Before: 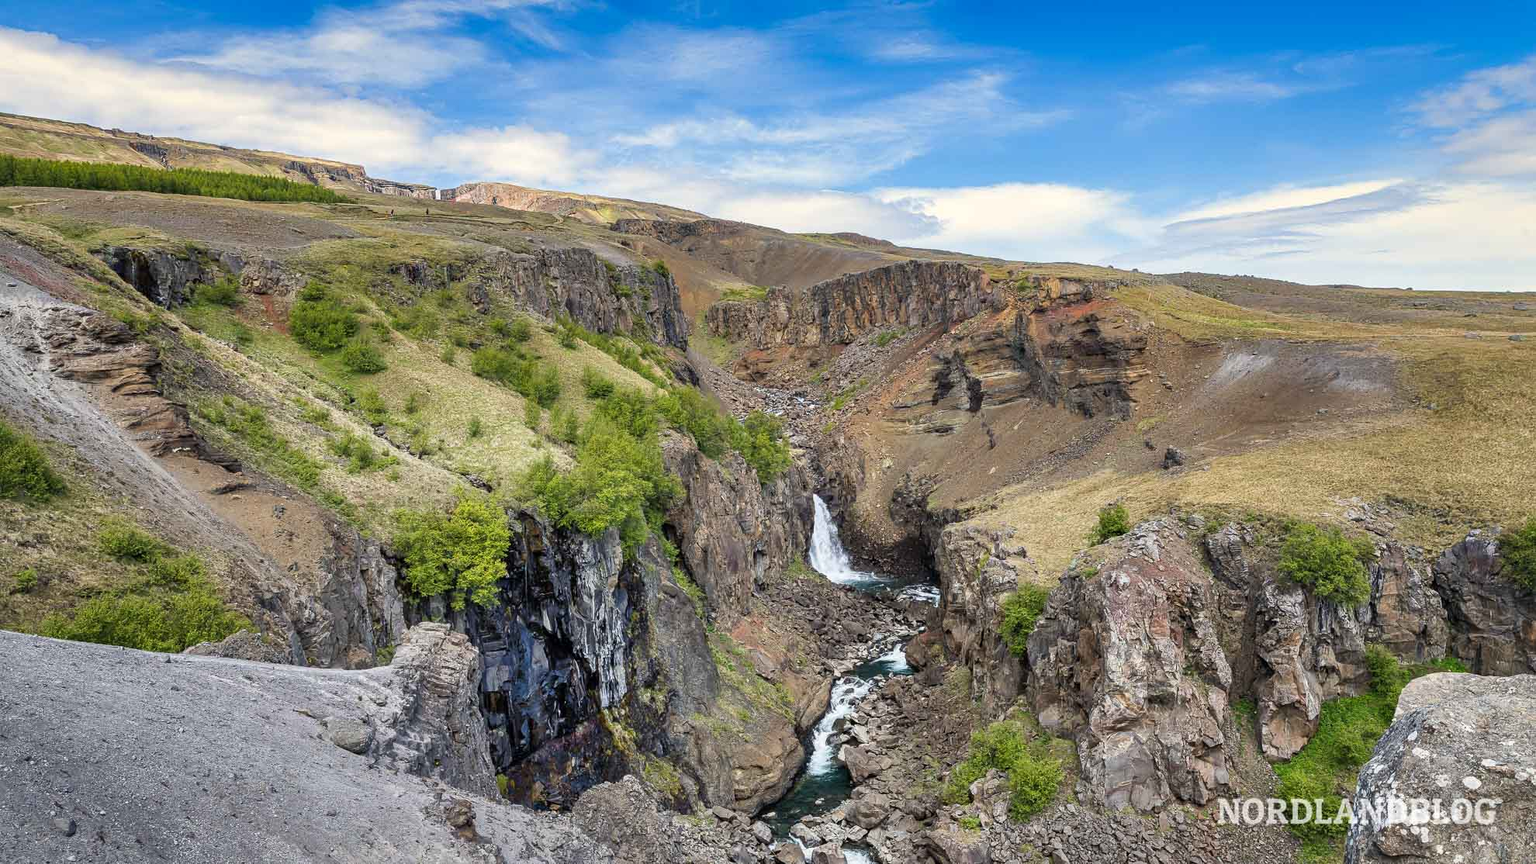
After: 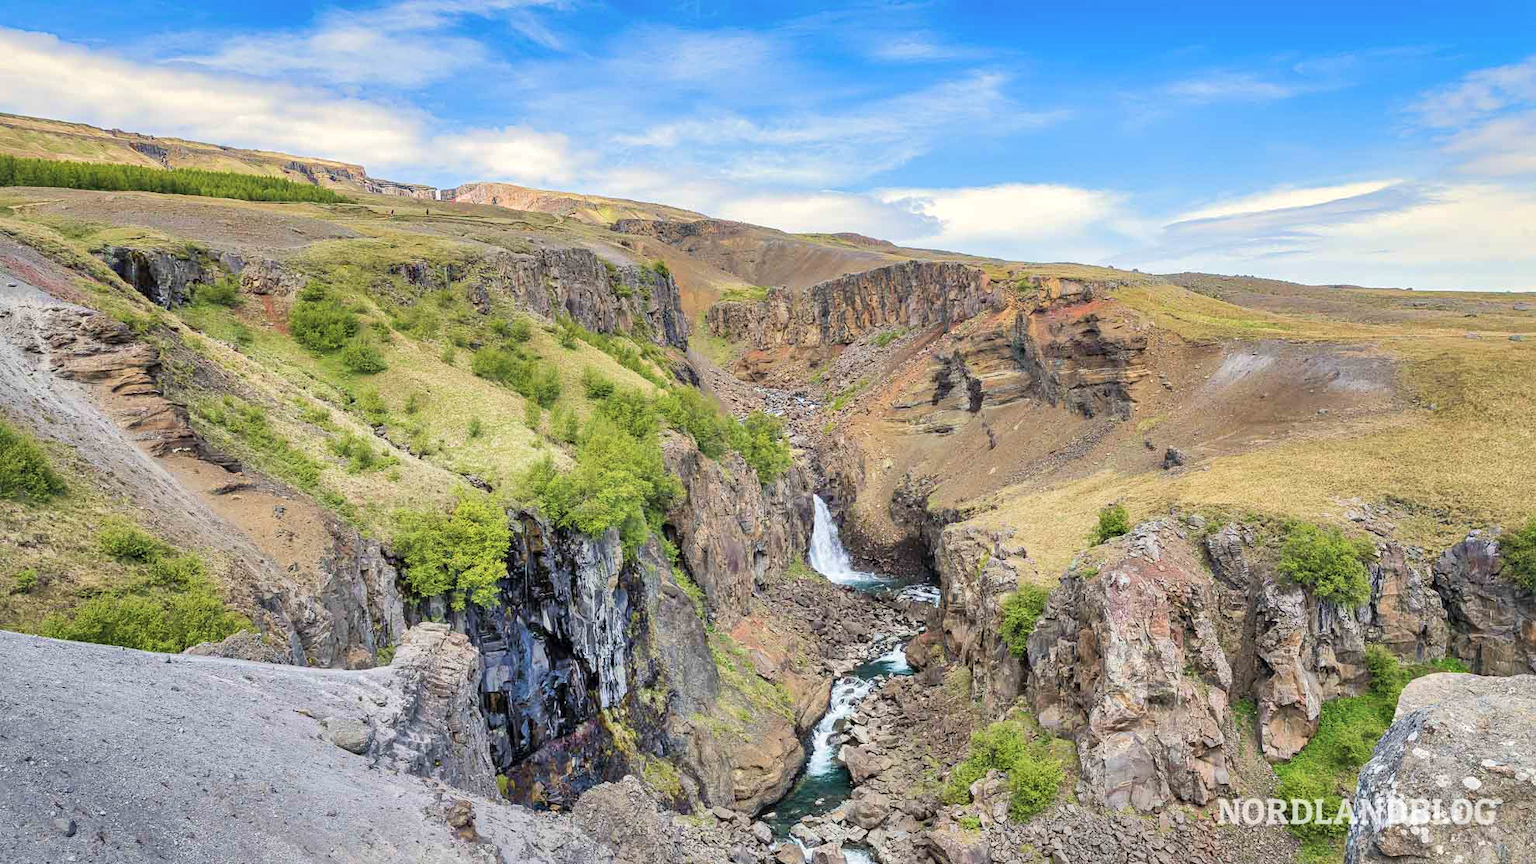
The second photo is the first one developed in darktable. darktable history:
contrast brightness saturation: brightness 0.13
velvia: on, module defaults
base curve: curves: ch0 [(0, 0) (0.235, 0.266) (0.503, 0.496) (0.786, 0.72) (1, 1)]
local contrast: mode bilateral grid, contrast 20, coarseness 50, detail 120%, midtone range 0.2
